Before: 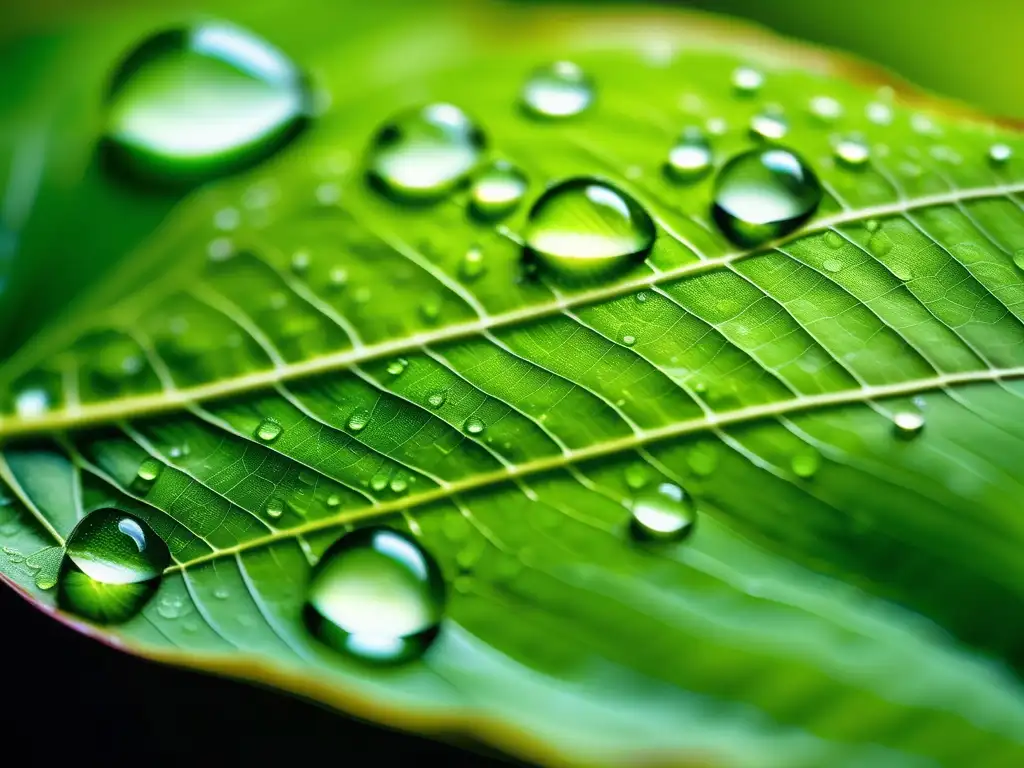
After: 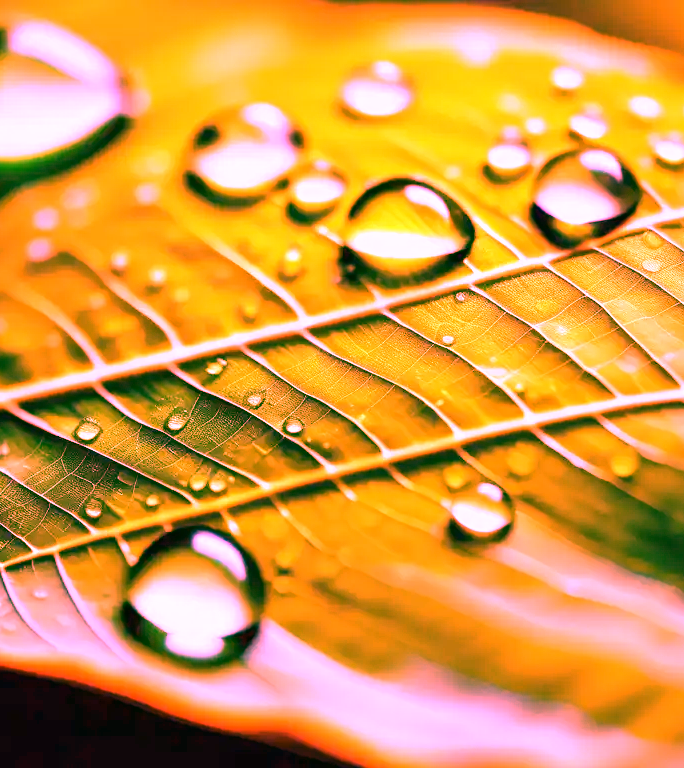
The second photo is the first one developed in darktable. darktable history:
white balance: red 4.26, blue 1.802
crop and rotate: left 17.732%, right 15.423%
exposure: exposure -0.072 EV, compensate highlight preservation false
